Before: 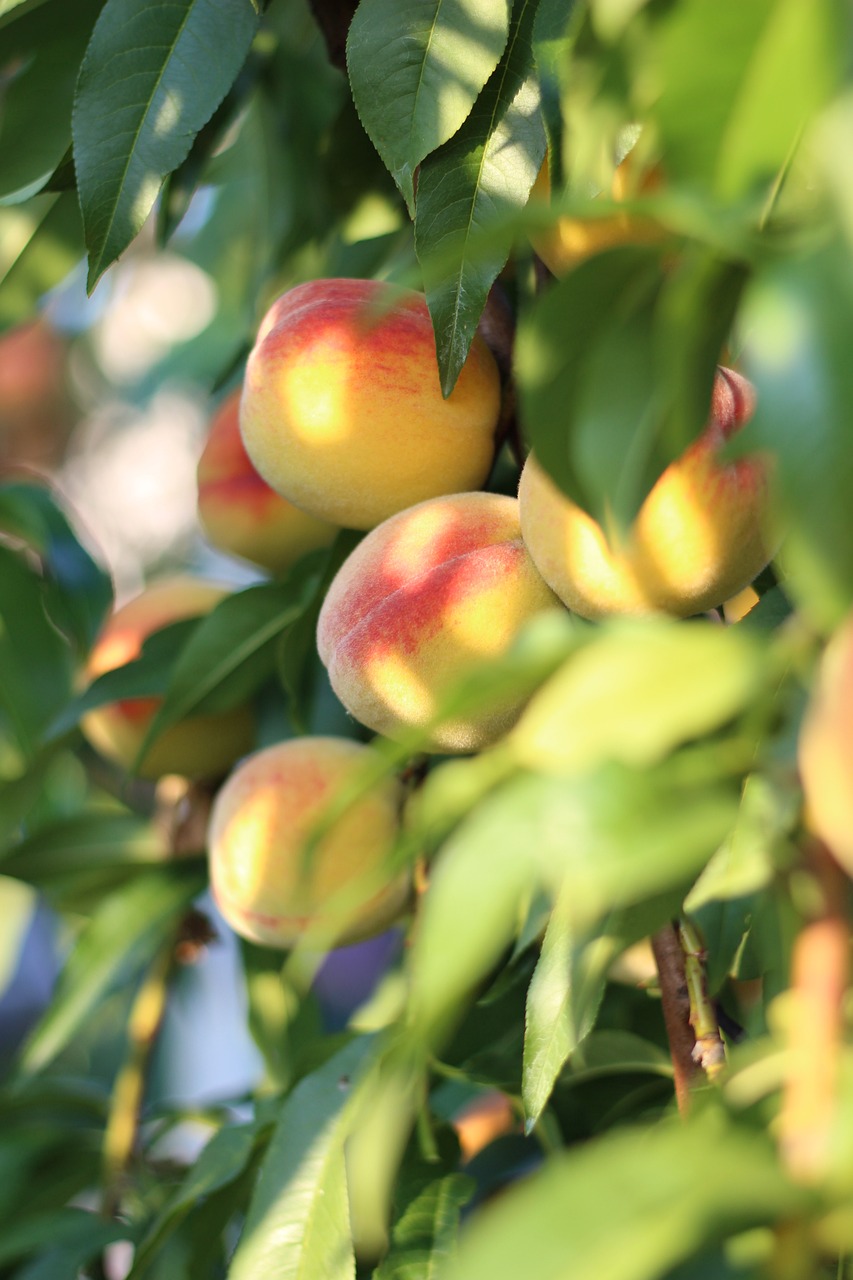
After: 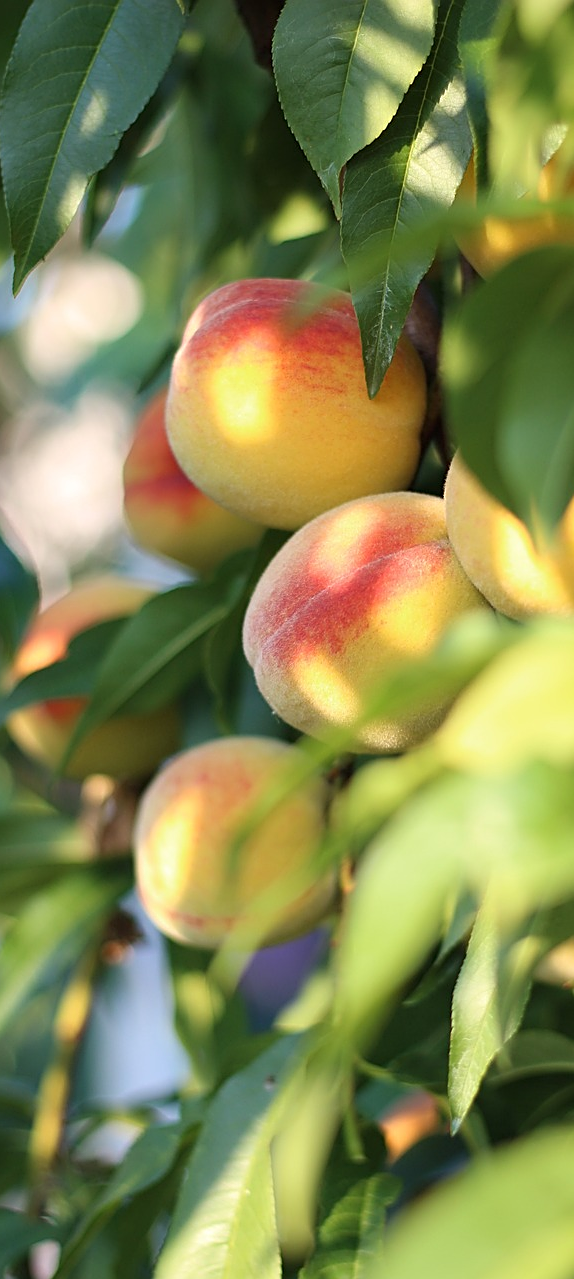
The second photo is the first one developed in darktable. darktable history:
crop and rotate: left 8.717%, right 23.97%
sharpen: on, module defaults
